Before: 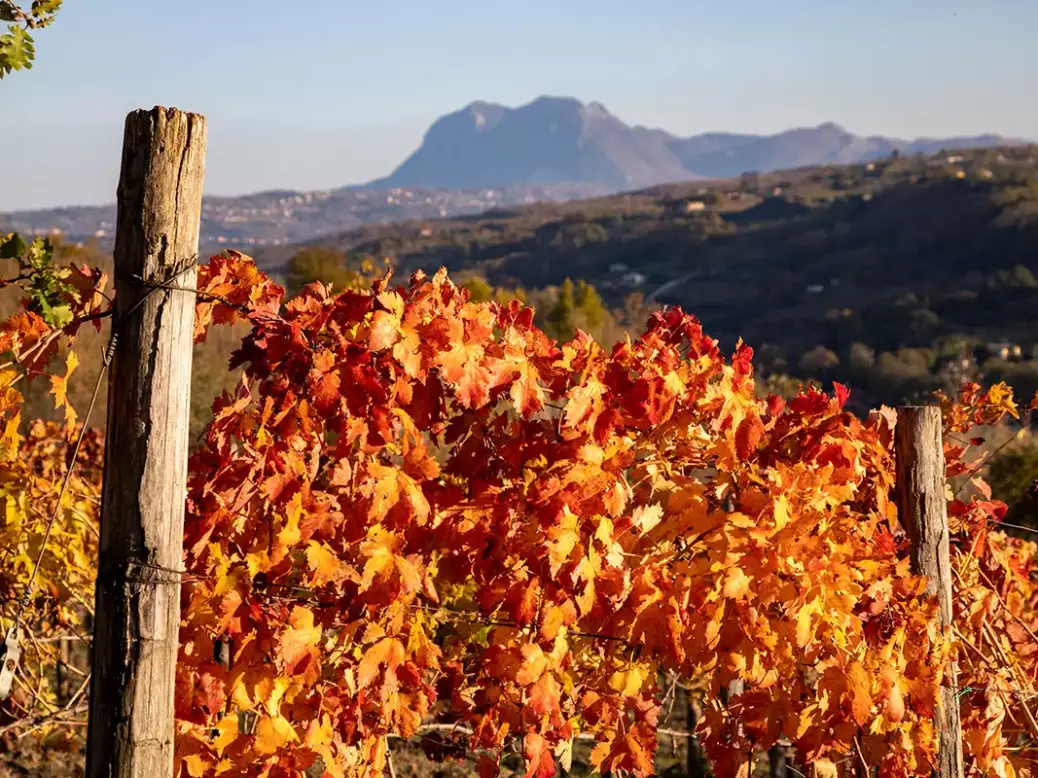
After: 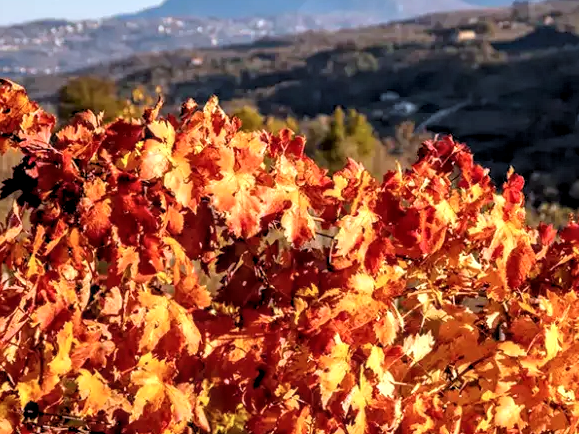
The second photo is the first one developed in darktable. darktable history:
crop and rotate: left 22.13%, top 22.054%, right 22.026%, bottom 22.102%
exposure: exposure 0.078 EV, compensate highlight preservation false
color correction: highlights a* -4.18, highlights b* -10.81
local contrast: on, module defaults
shadows and highlights: shadows 4.1, highlights -17.6, soften with gaussian
rgb levels: levels [[0.01, 0.419, 0.839], [0, 0.5, 1], [0, 0.5, 1]]
